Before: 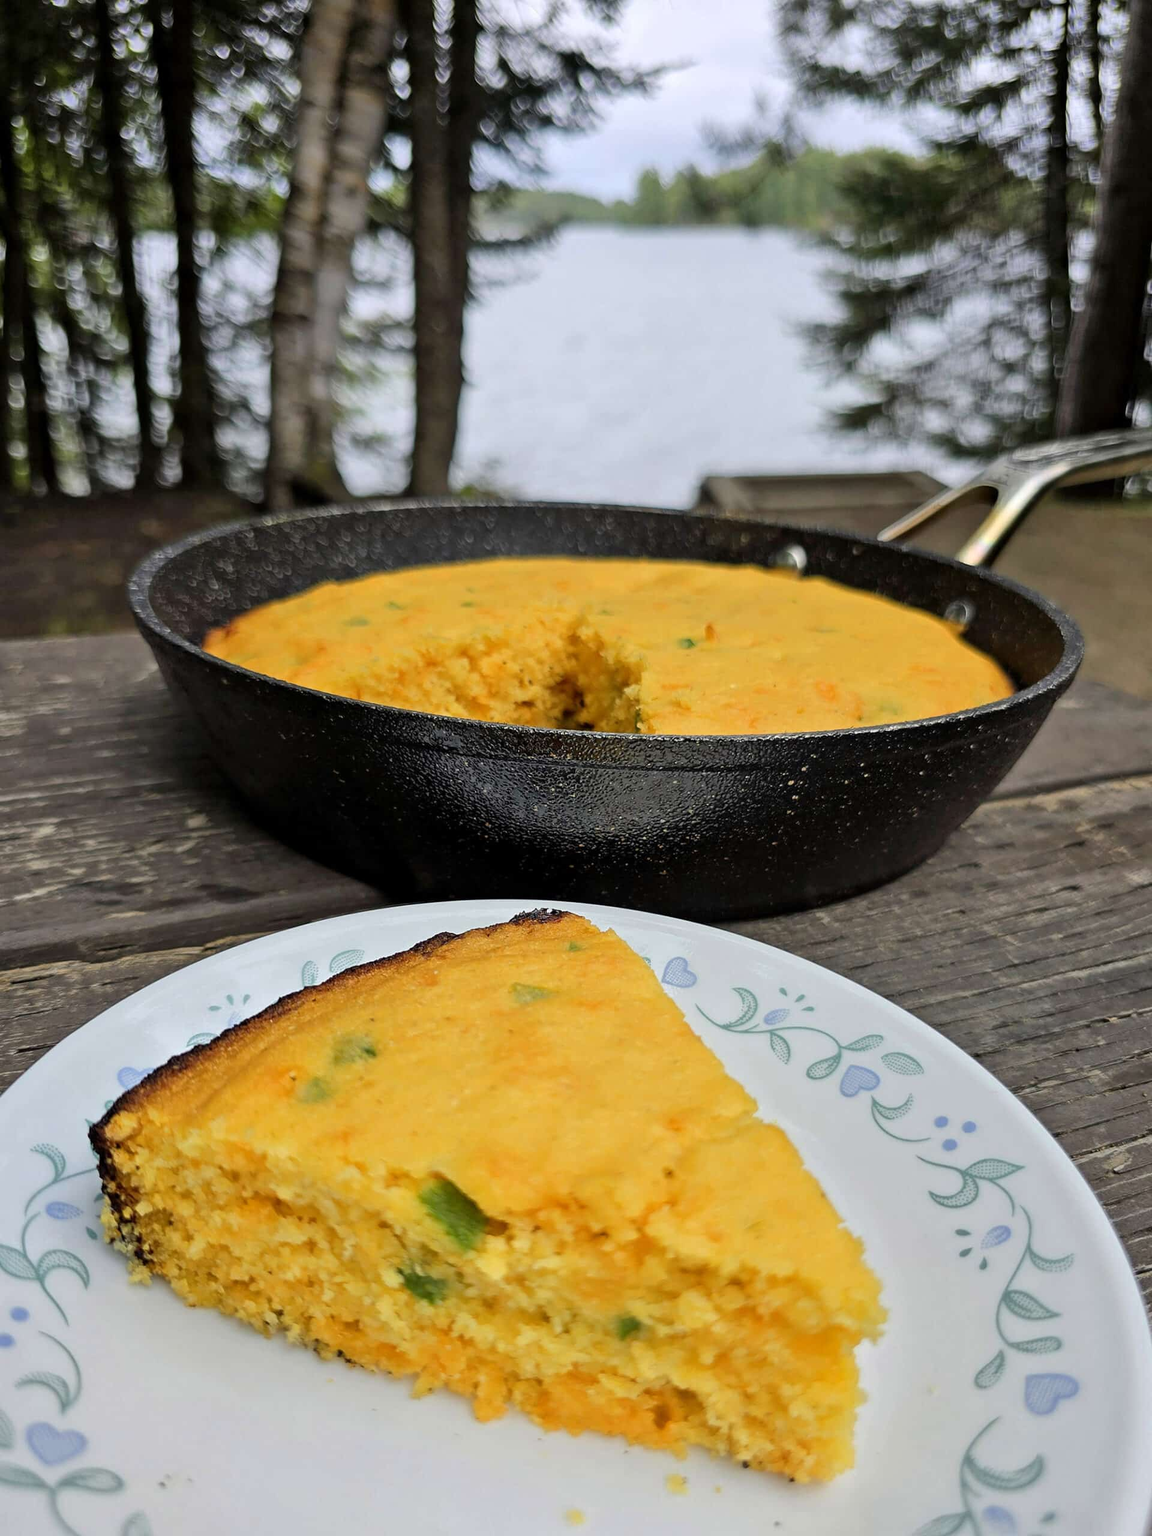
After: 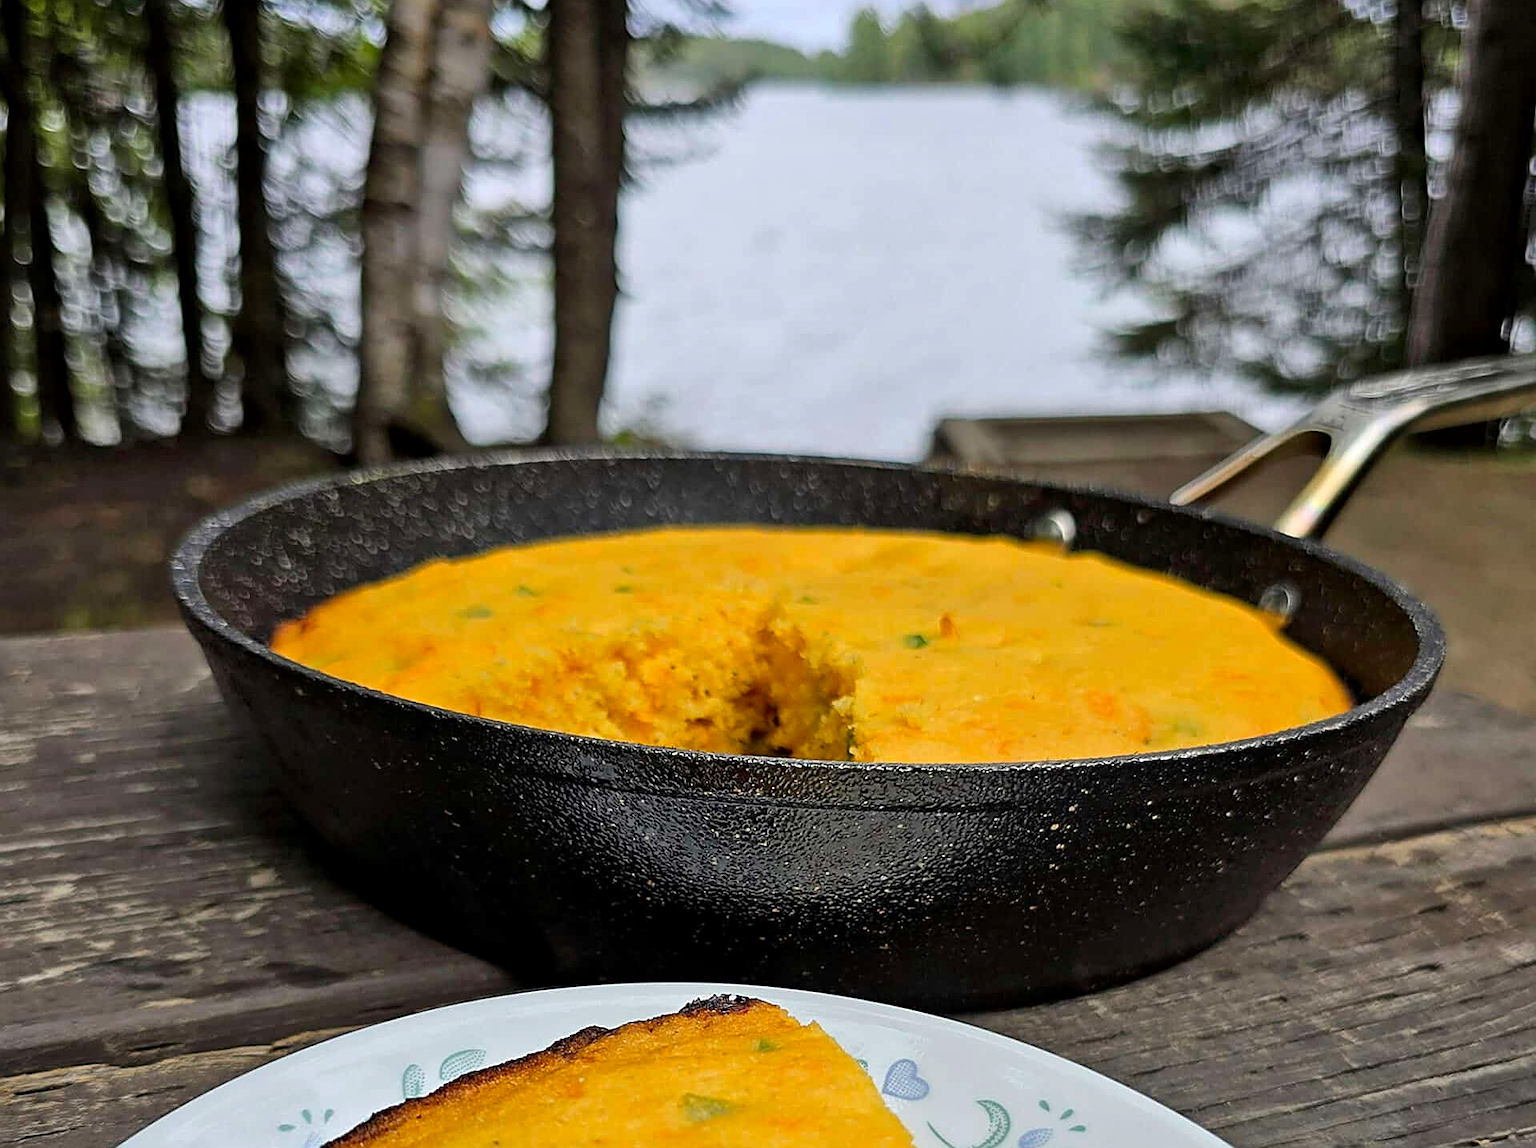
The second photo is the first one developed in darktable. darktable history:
crop and rotate: top 10.605%, bottom 33.274%
sharpen: on, module defaults
local contrast: mode bilateral grid, contrast 20, coarseness 50, detail 120%, midtone range 0.2
